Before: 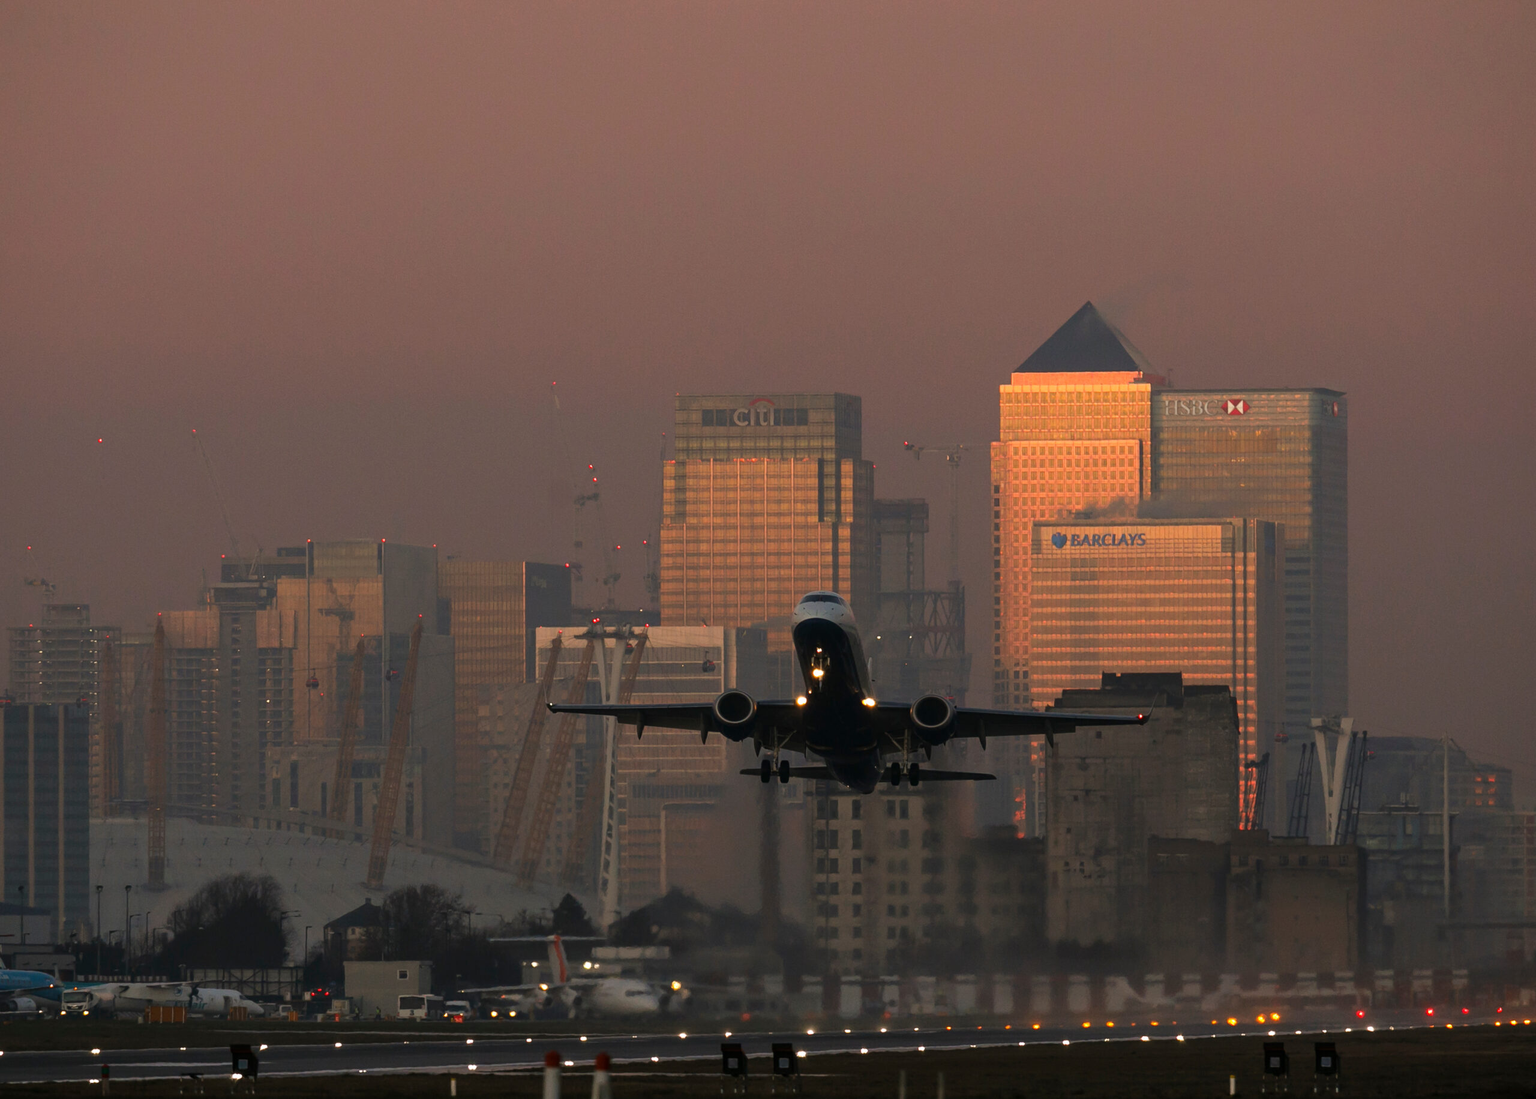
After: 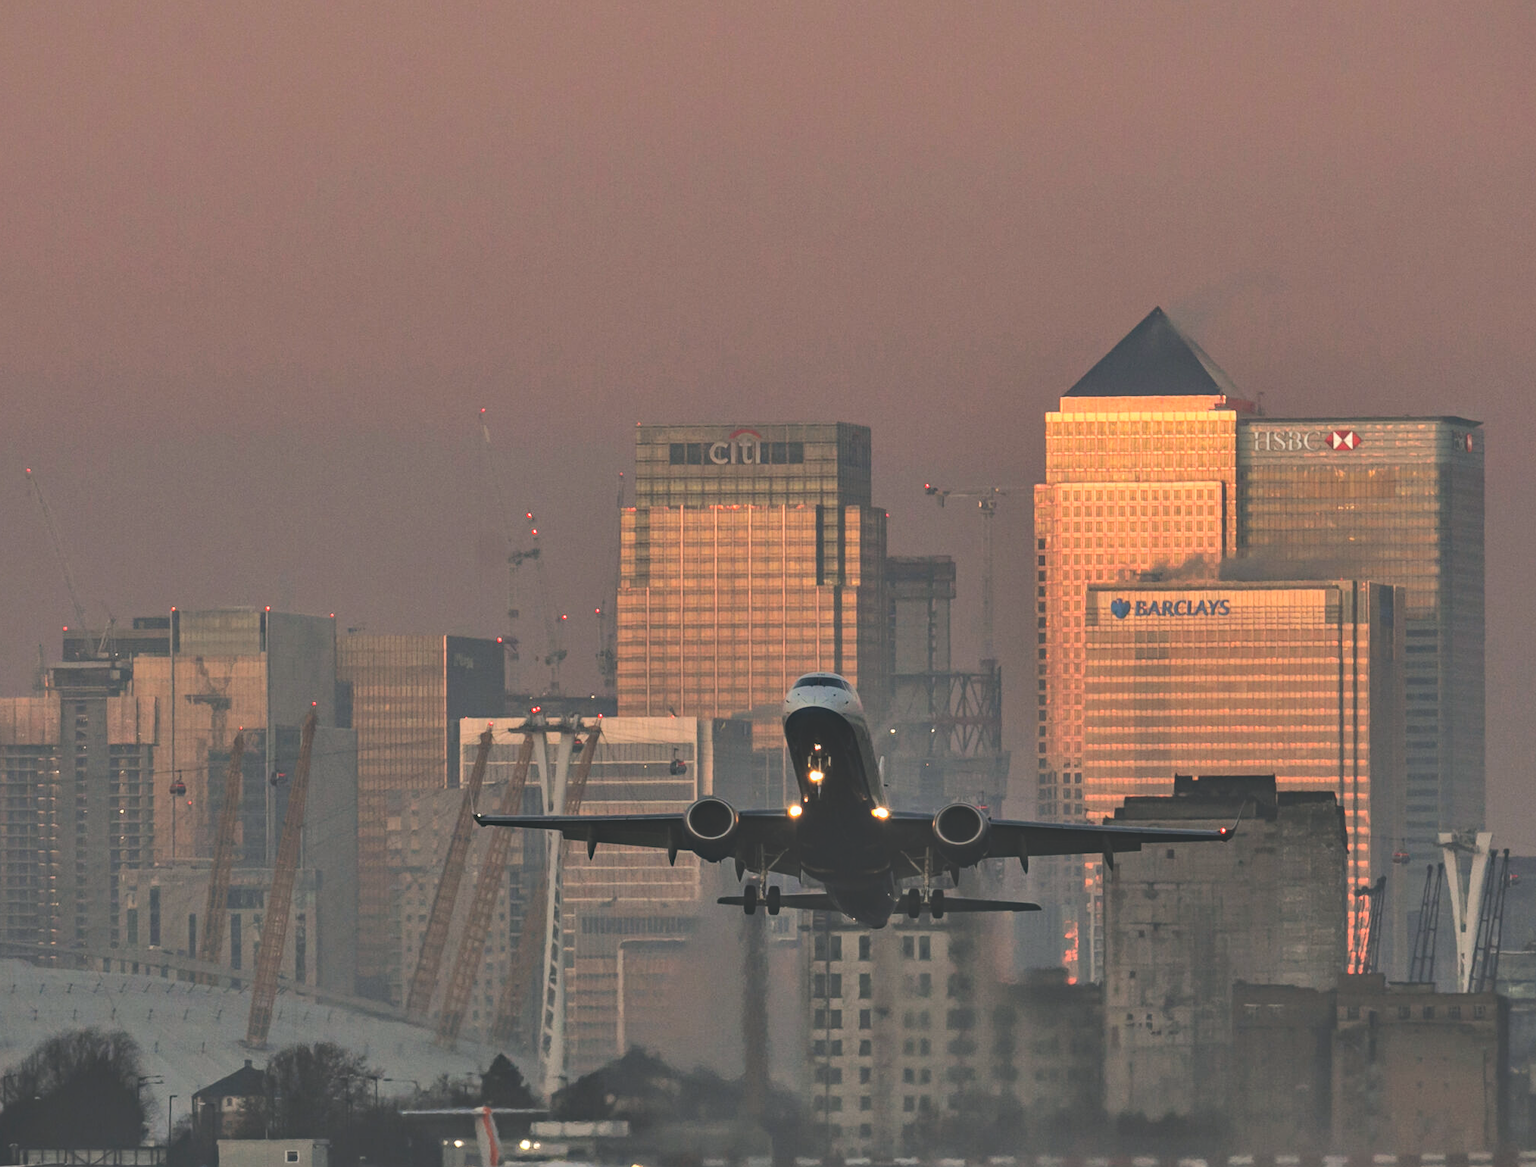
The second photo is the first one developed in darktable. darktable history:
crop: left 11.205%, top 5.334%, right 9.558%, bottom 10.494%
exposure: black level correction -0.022, exposure -0.038 EV, compensate highlight preservation false
haze removal: compatibility mode true, adaptive false
shadows and highlights: radius 110.14, shadows 51.6, white point adjustment 9.13, highlights -2.76, highlights color adjustment 79.16%, soften with gaussian
local contrast: on, module defaults
